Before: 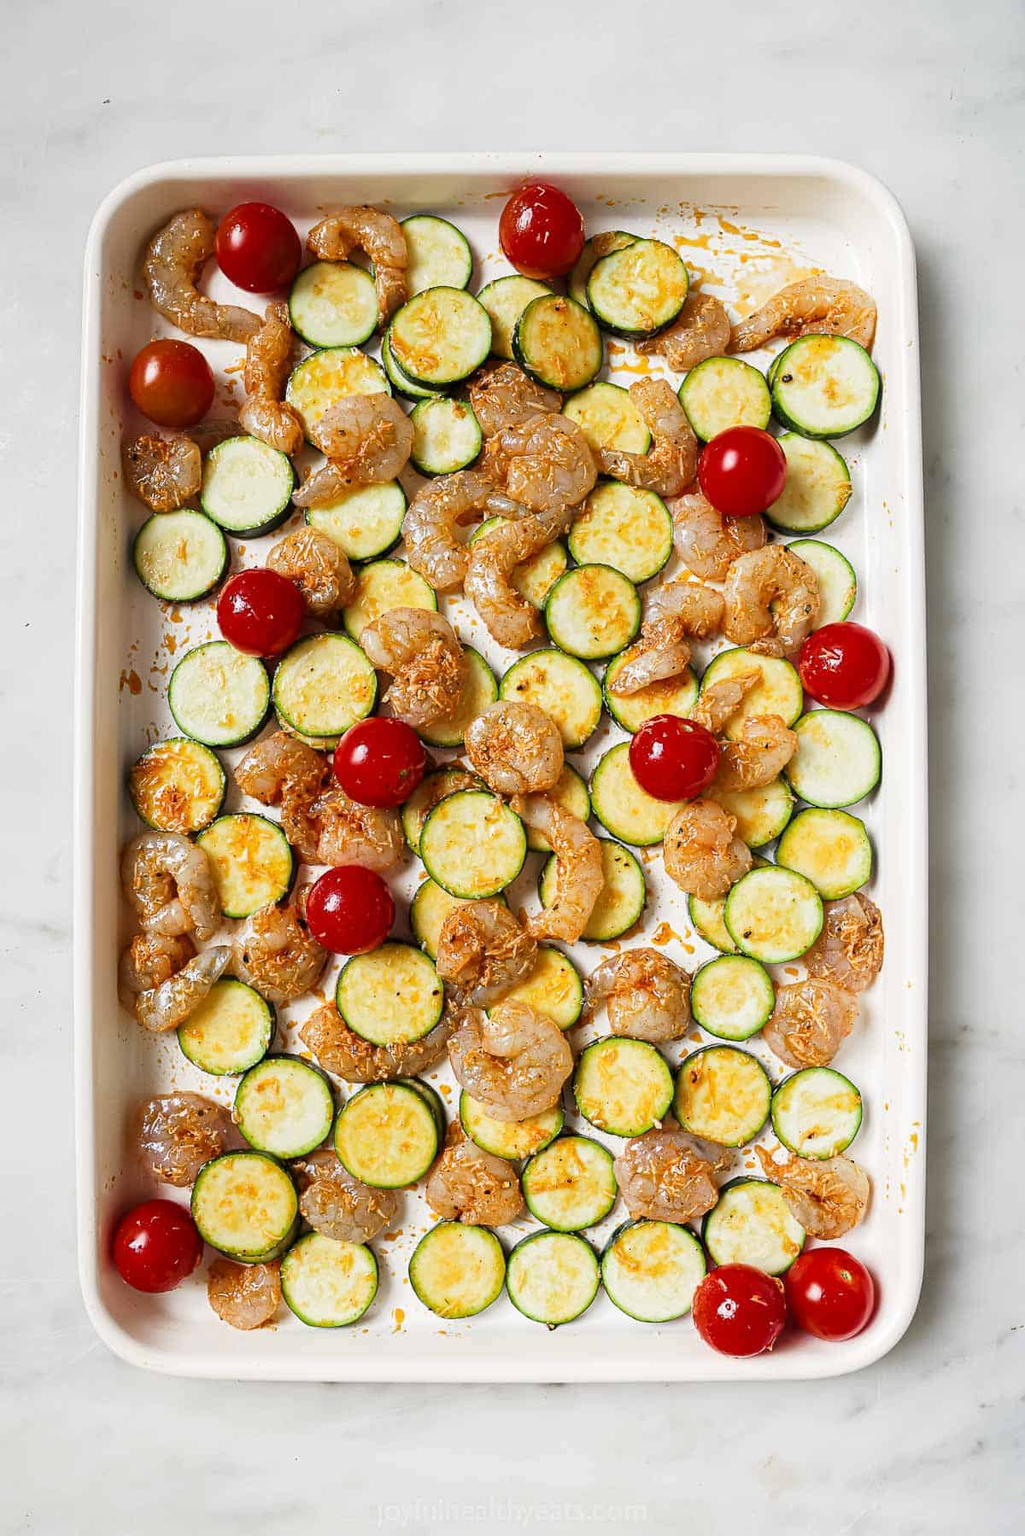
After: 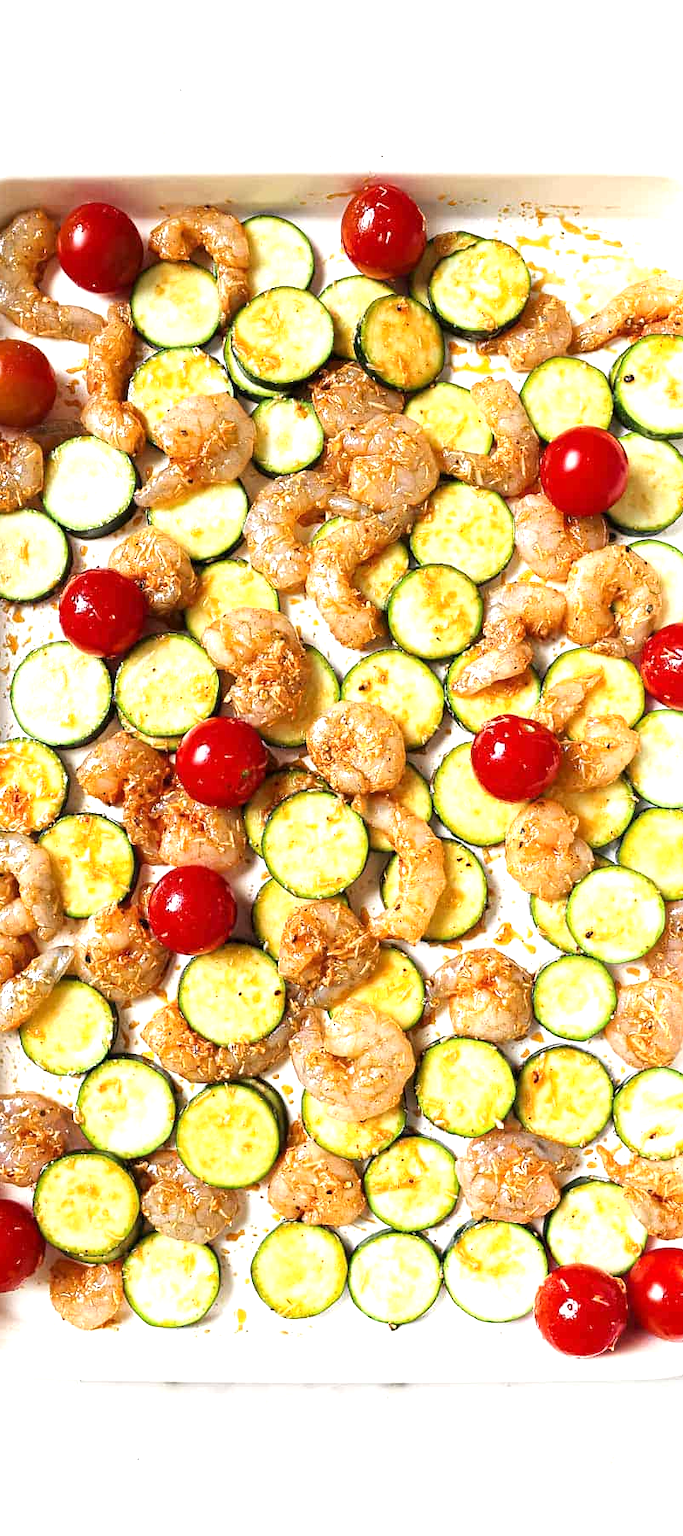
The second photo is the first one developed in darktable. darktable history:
exposure: exposure 0.77 EV, compensate highlight preservation false
crop and rotate: left 15.446%, right 17.836%
